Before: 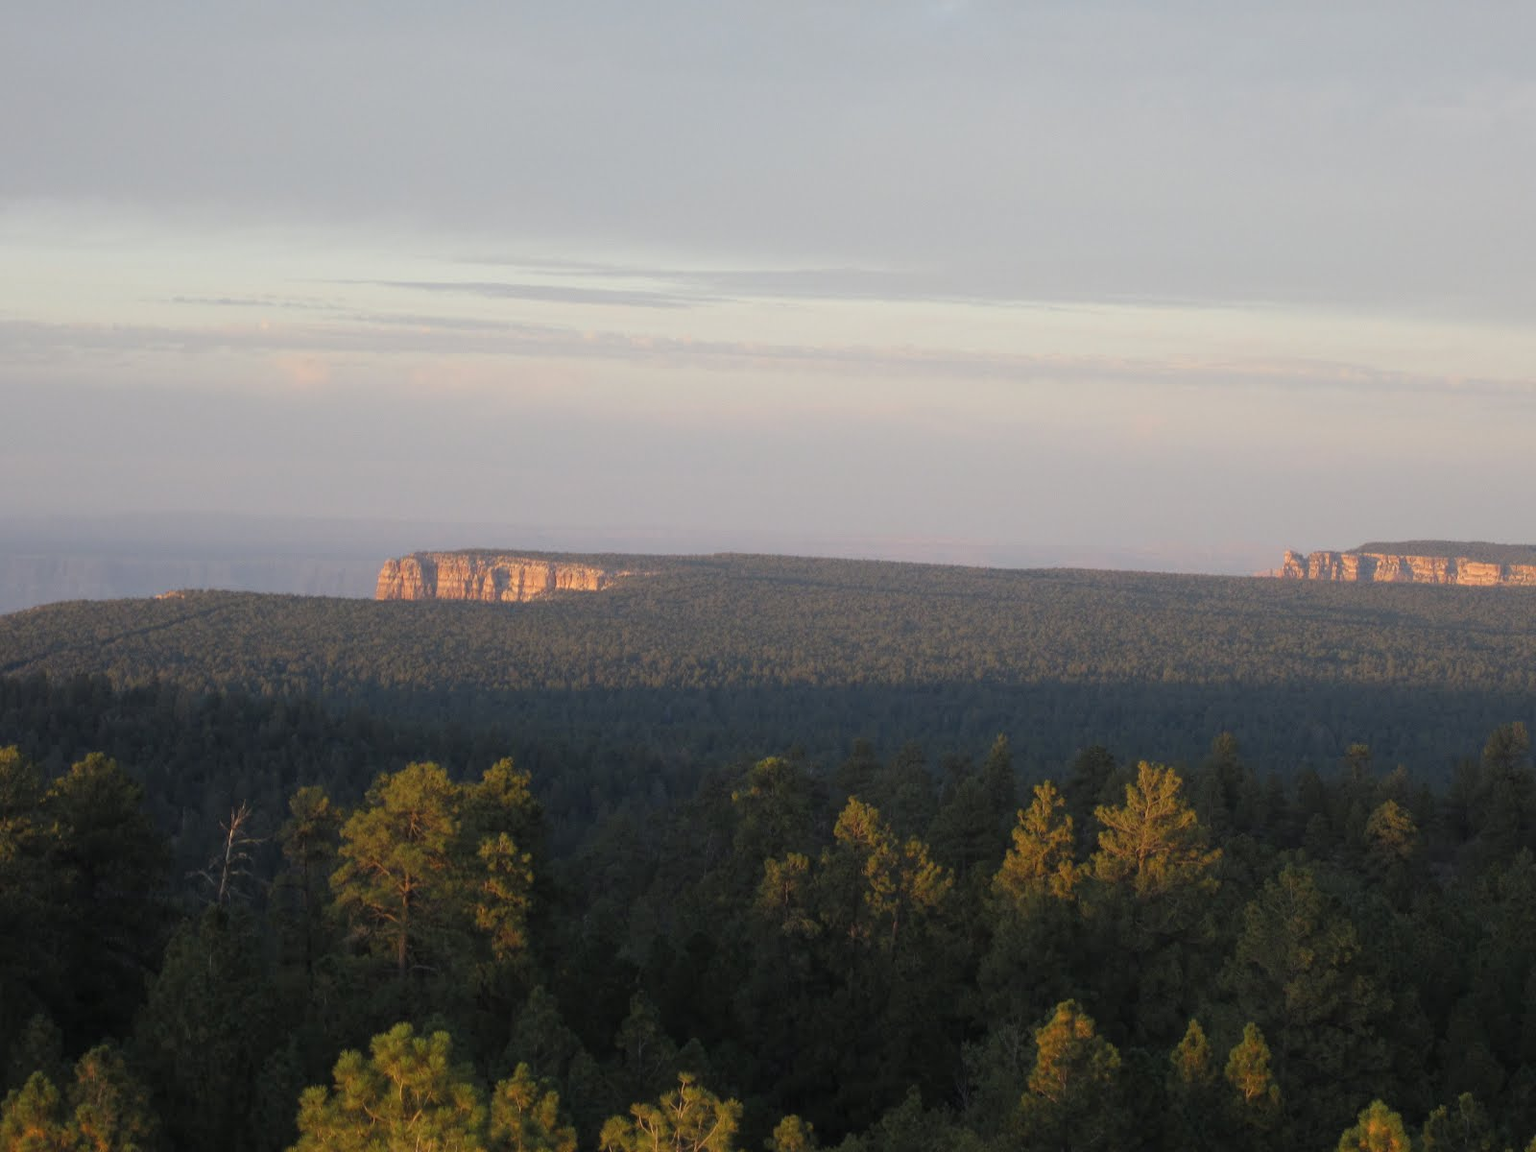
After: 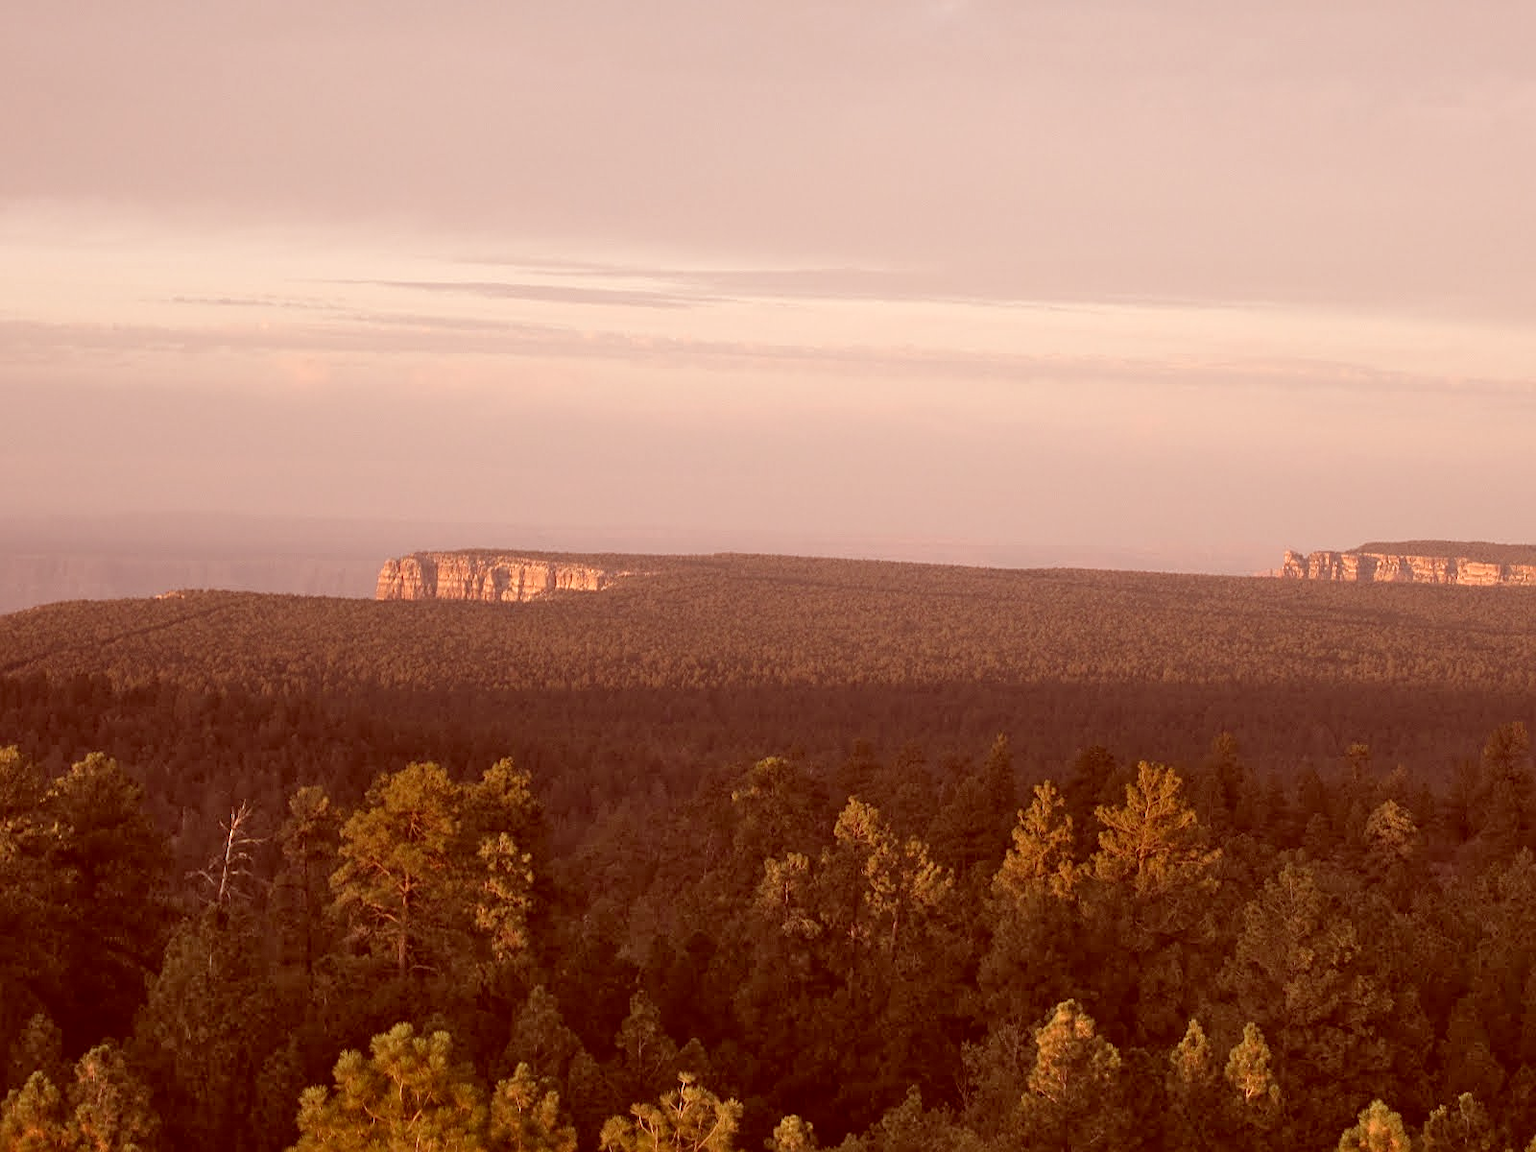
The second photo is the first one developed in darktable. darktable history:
sharpen: on, module defaults
color correction: highlights a* 9.03, highlights b* 8.71, shadows a* 40, shadows b* 40, saturation 0.8
white balance: red 1.009, blue 0.985
shadows and highlights: radius 44.78, white point adjustment 6.64, compress 79.65%, highlights color adjustment 78.42%, soften with gaussian
